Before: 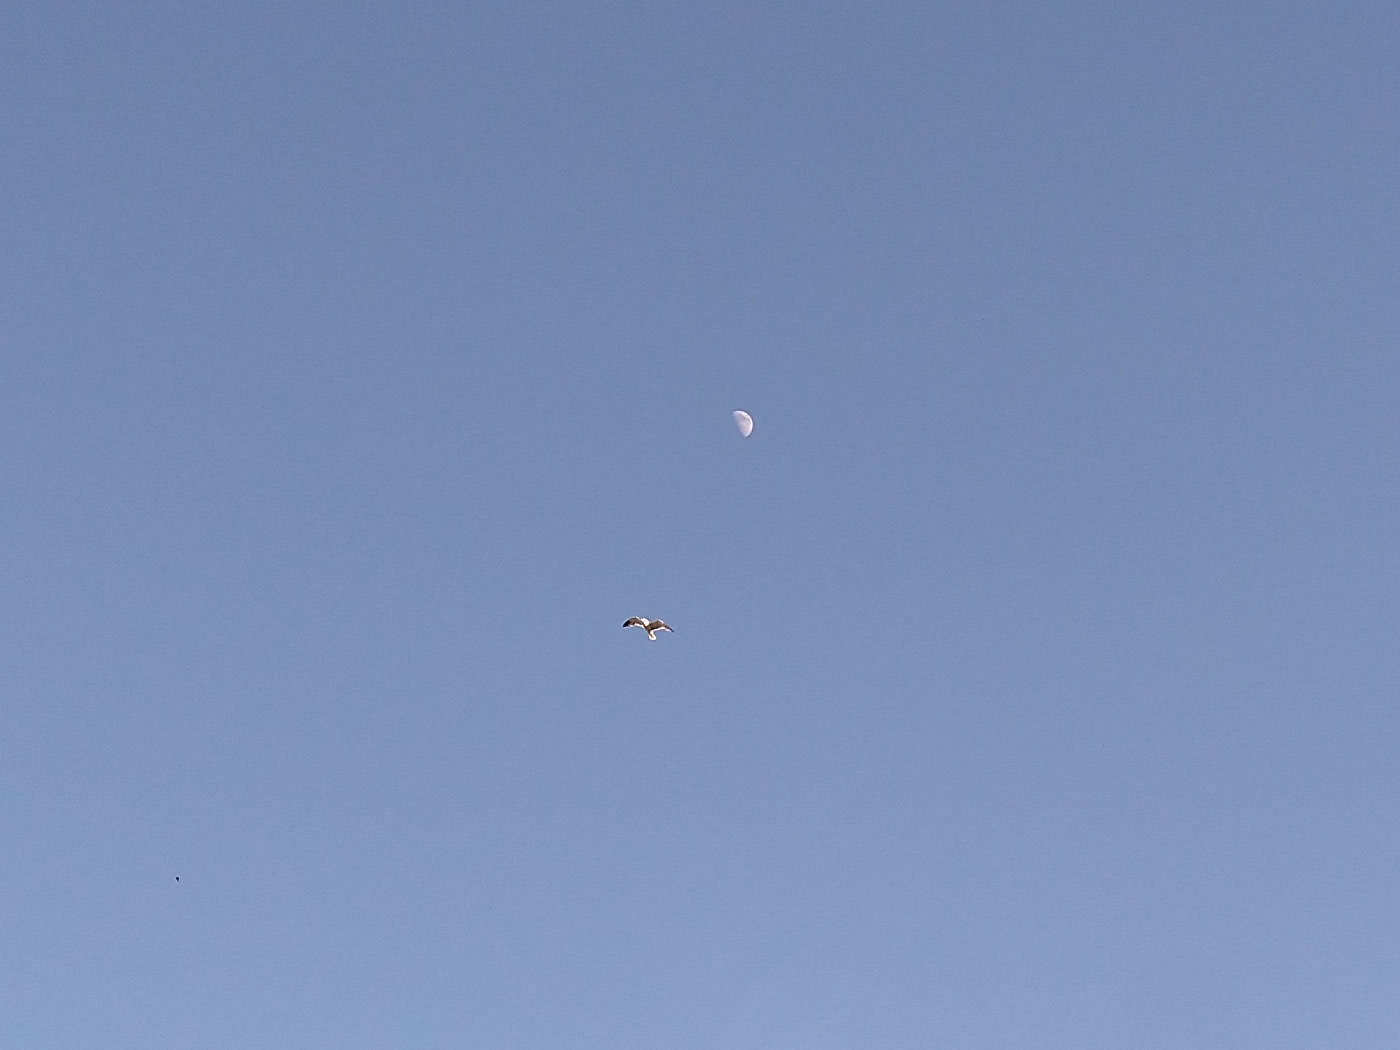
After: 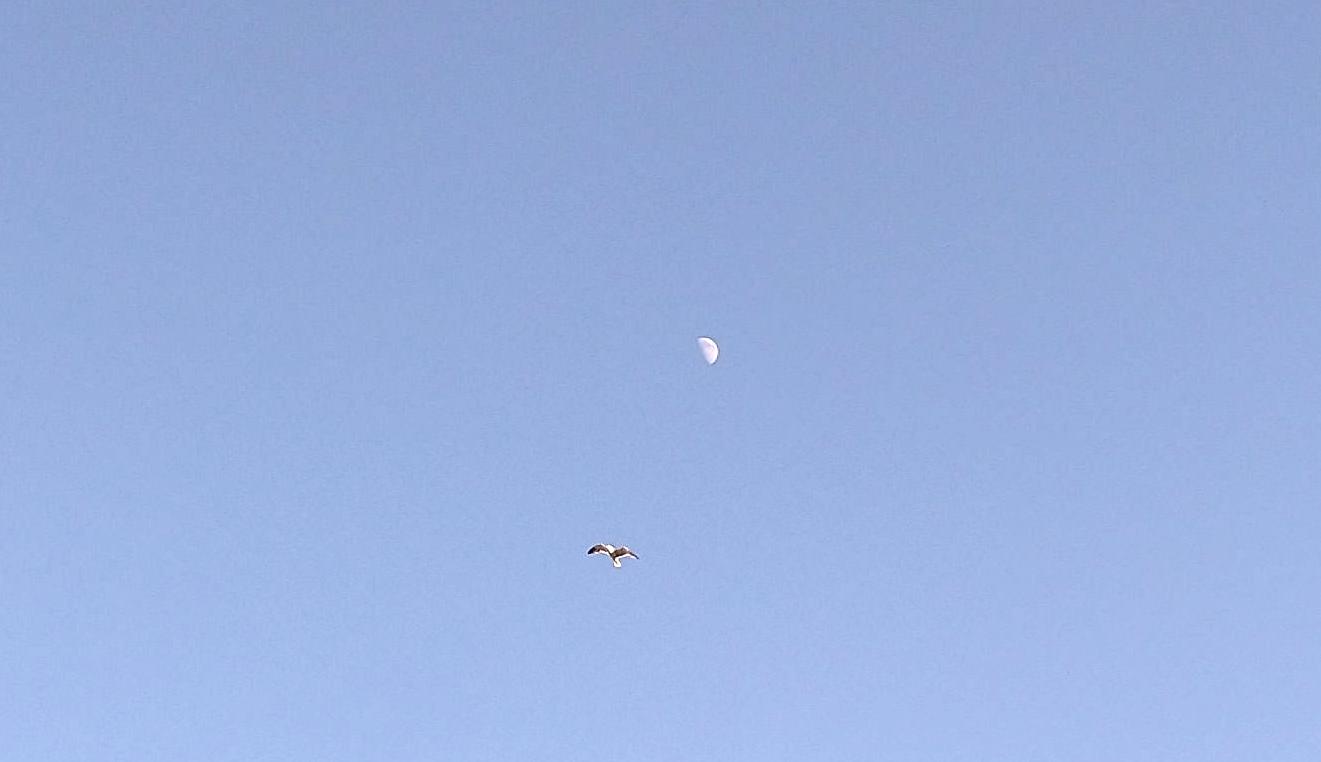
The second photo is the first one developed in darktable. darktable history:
contrast brightness saturation: contrast 0.22
crop: left 2.515%, top 7.047%, right 3.104%, bottom 20.309%
exposure: black level correction -0.003, exposure 0.035 EV, compensate highlight preservation false
tone equalizer: -8 EV -0.447 EV, -7 EV -0.421 EV, -6 EV -0.335 EV, -5 EV -0.258 EV, -3 EV 0.214 EV, -2 EV 0.35 EV, -1 EV 0.376 EV, +0 EV 0.42 EV
